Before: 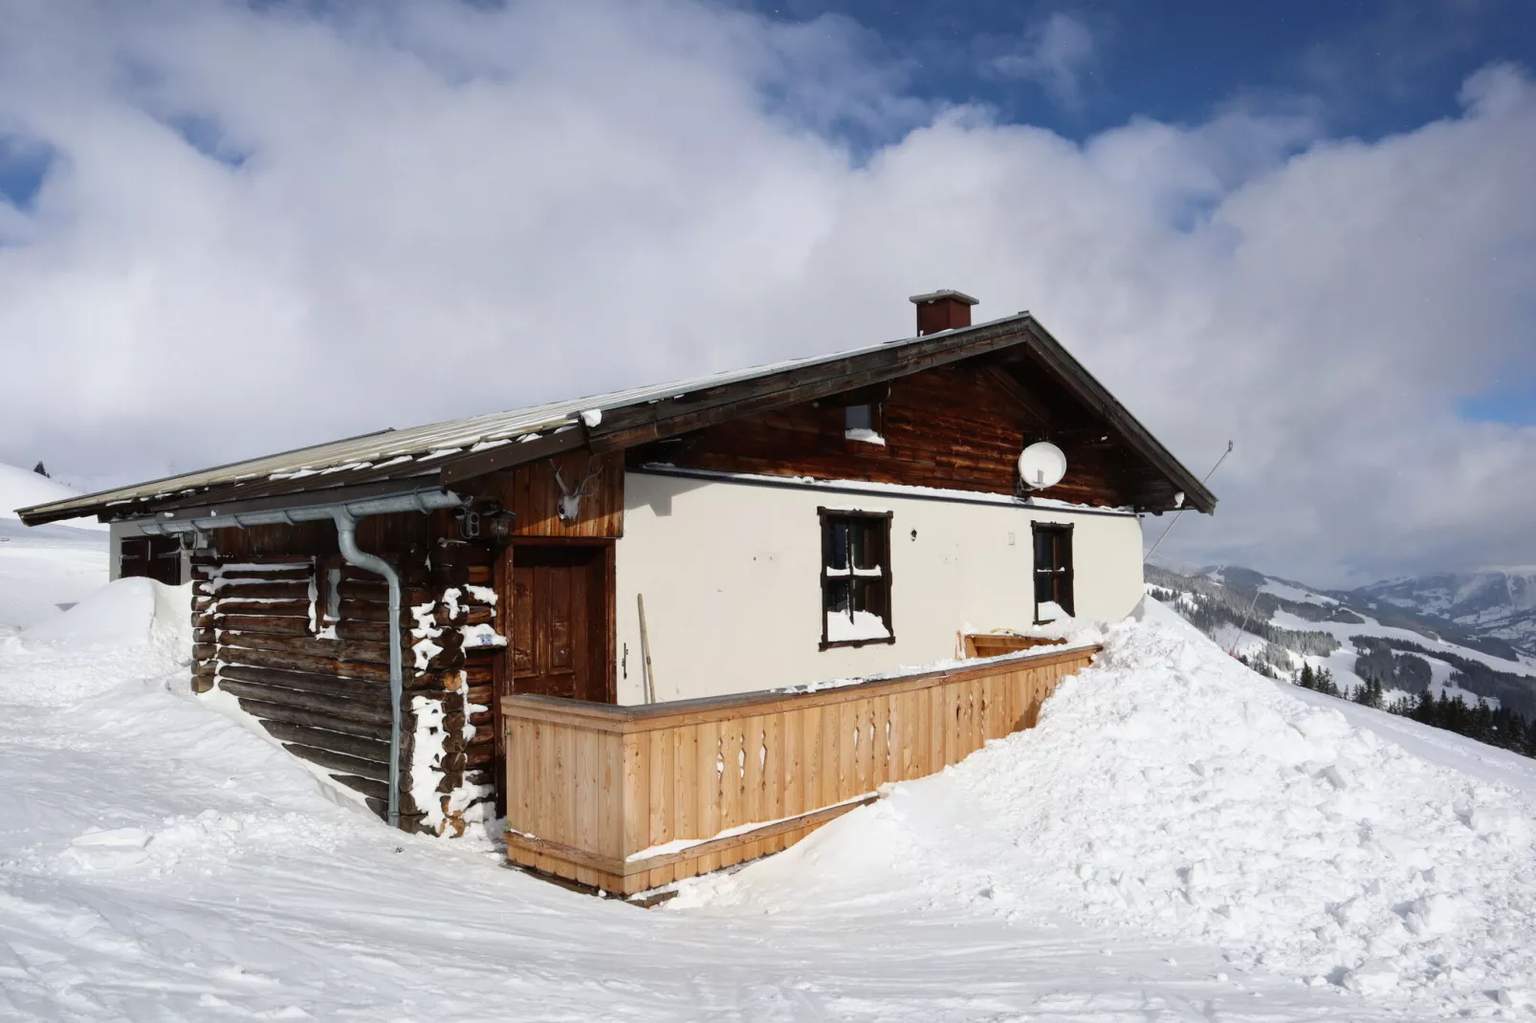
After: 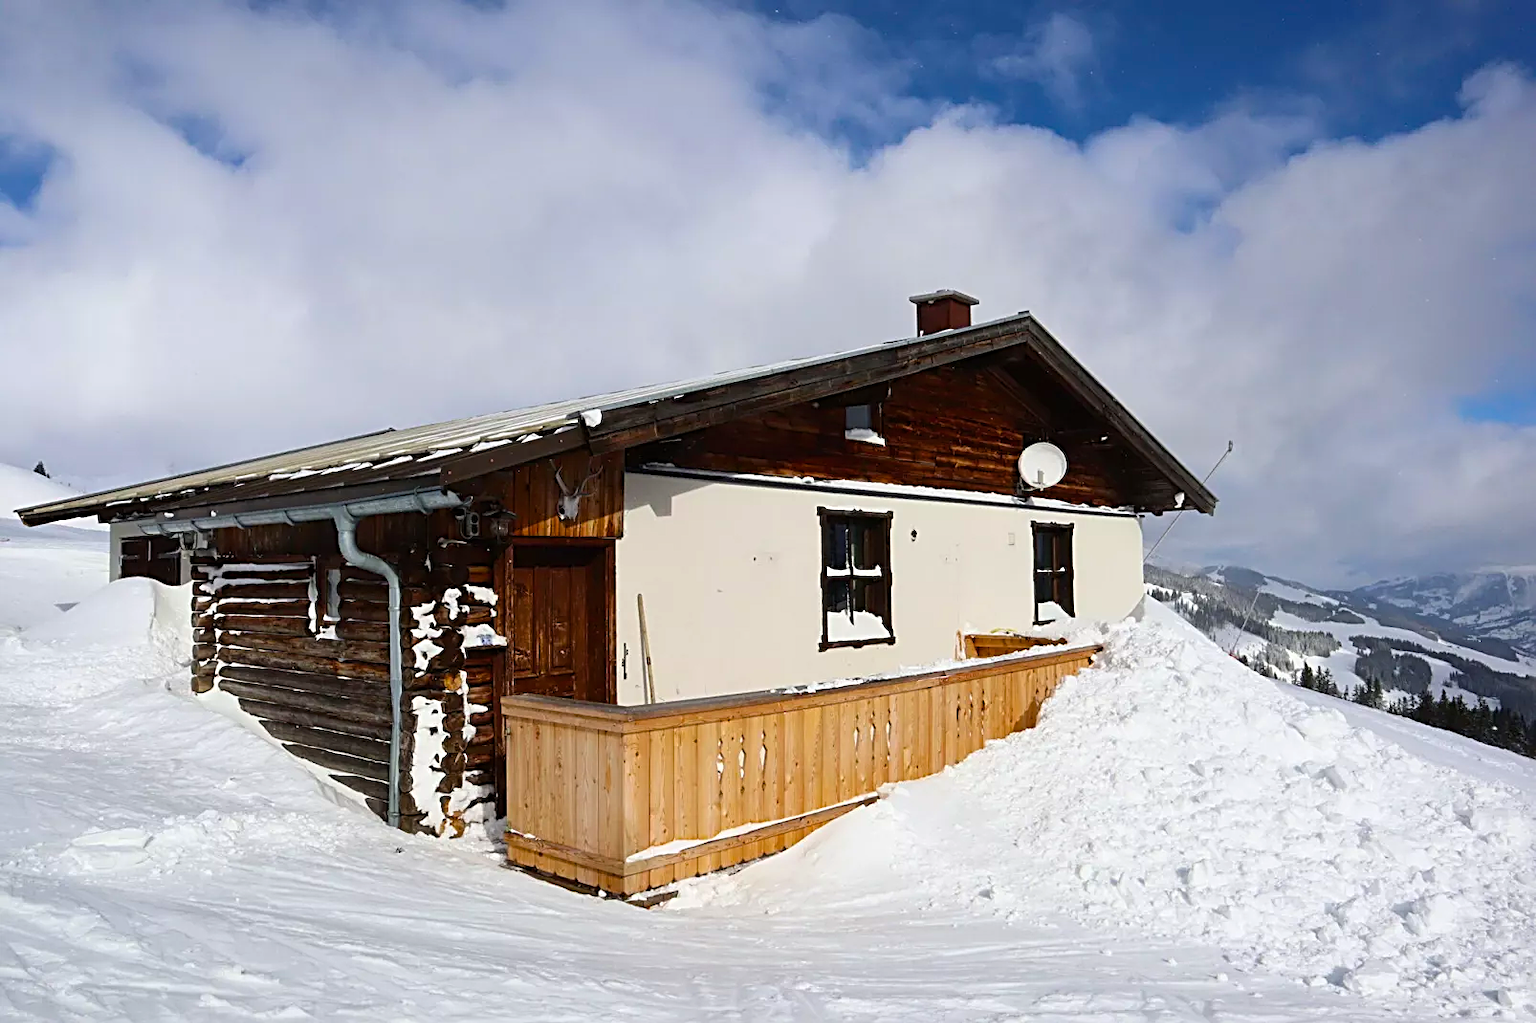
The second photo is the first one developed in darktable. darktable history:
color balance rgb: perceptual saturation grading › global saturation 25.436%, global vibrance 20%
sharpen: radius 2.635, amount 0.654
